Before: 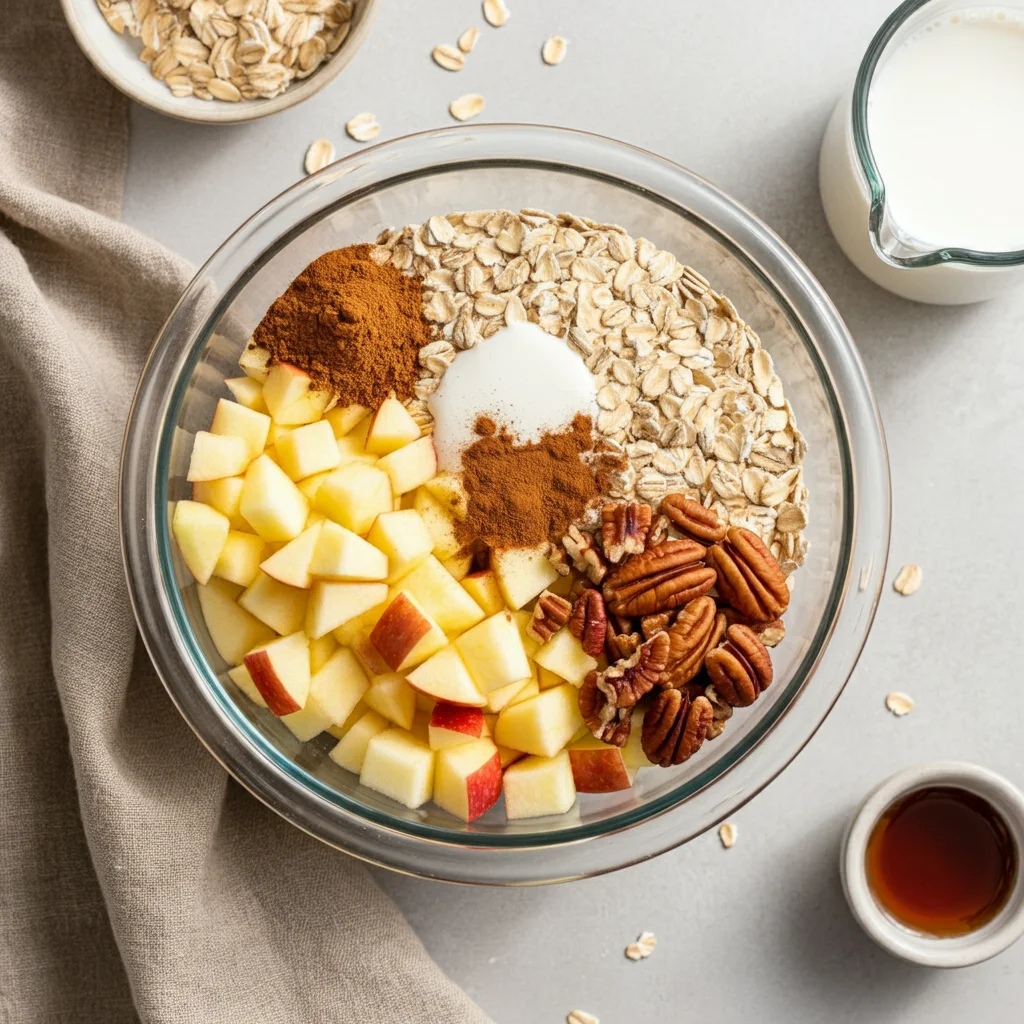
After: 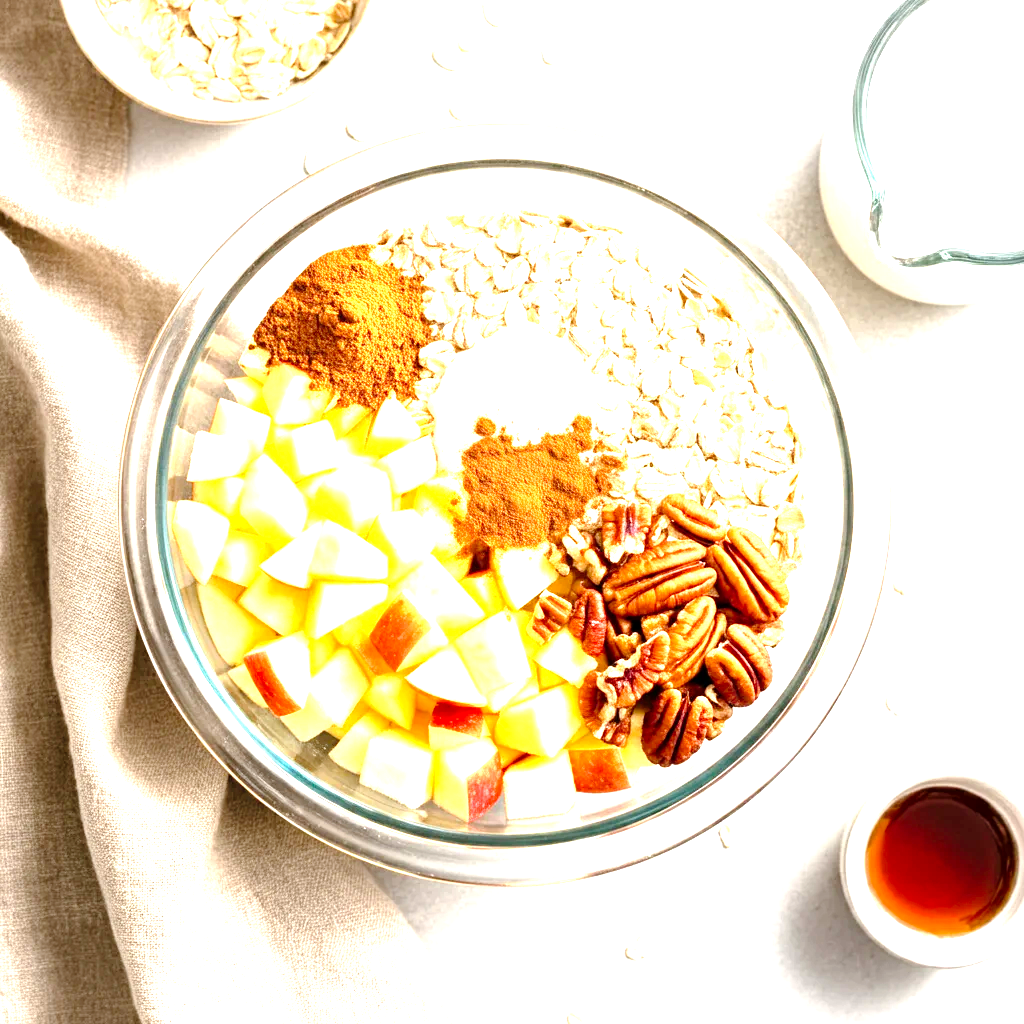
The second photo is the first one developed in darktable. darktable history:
tone curve: curves: ch0 [(0, 0) (0.068, 0.012) (0.183, 0.089) (0.341, 0.283) (0.547, 0.532) (0.828, 0.815) (1, 0.983)]; ch1 [(0, 0) (0.23, 0.166) (0.34, 0.308) (0.371, 0.337) (0.429, 0.411) (0.477, 0.462) (0.499, 0.5) (0.529, 0.537) (0.559, 0.582) (0.743, 0.798) (1, 1)]; ch2 [(0, 0) (0.431, 0.414) (0.498, 0.503) (0.524, 0.528) (0.568, 0.546) (0.6, 0.597) (0.634, 0.645) (0.728, 0.742) (1, 1)], preserve colors none
exposure: exposure 2.243 EV, compensate highlight preservation false
